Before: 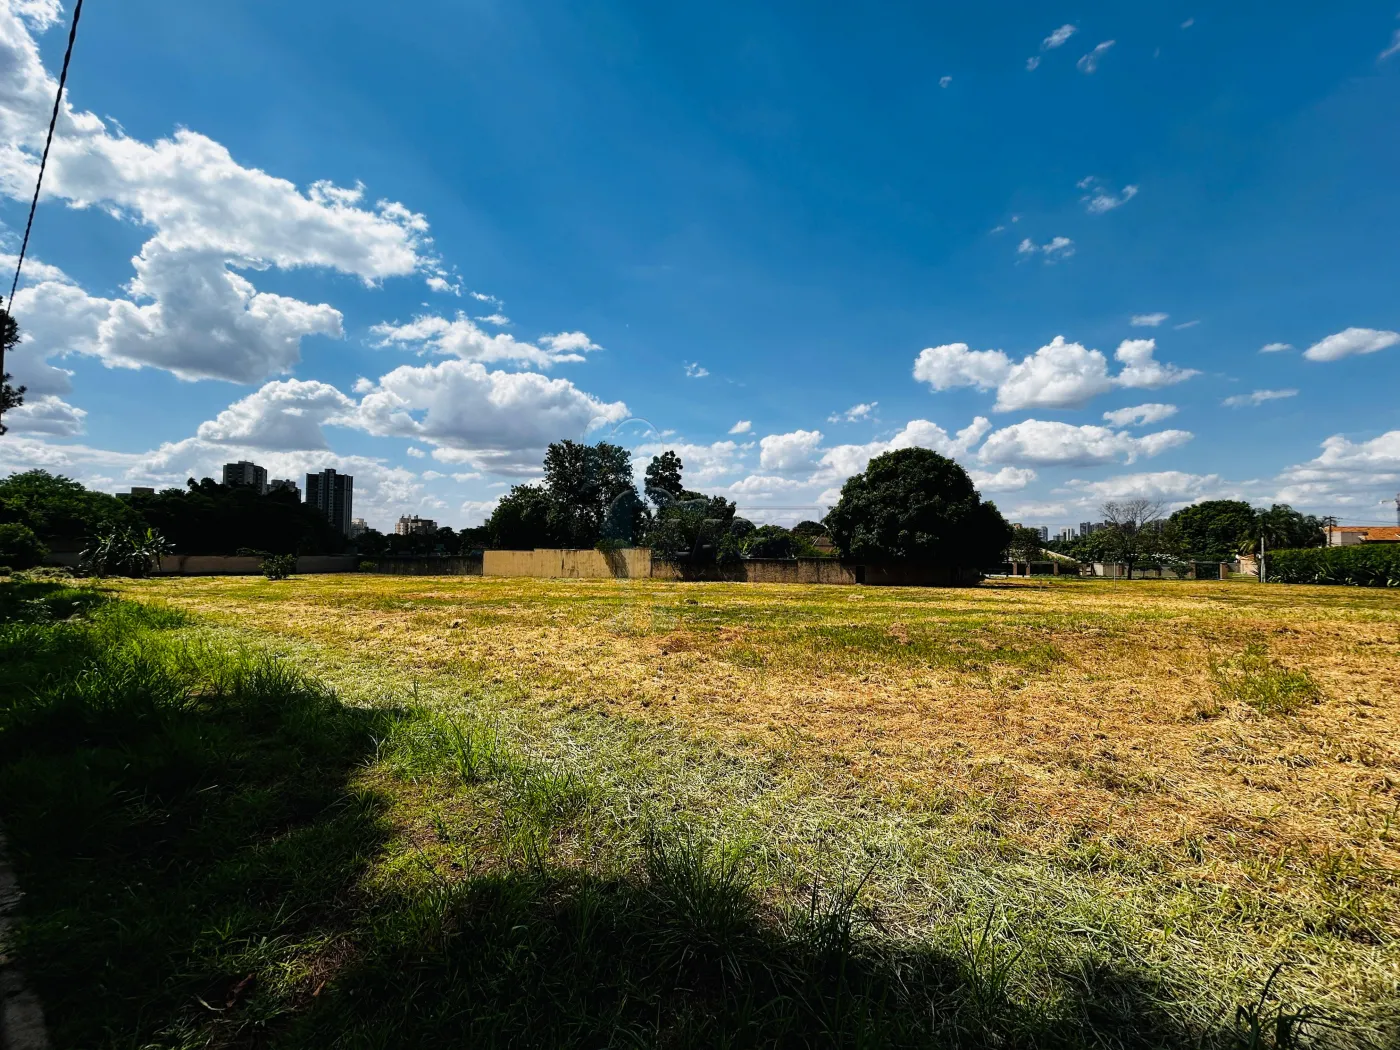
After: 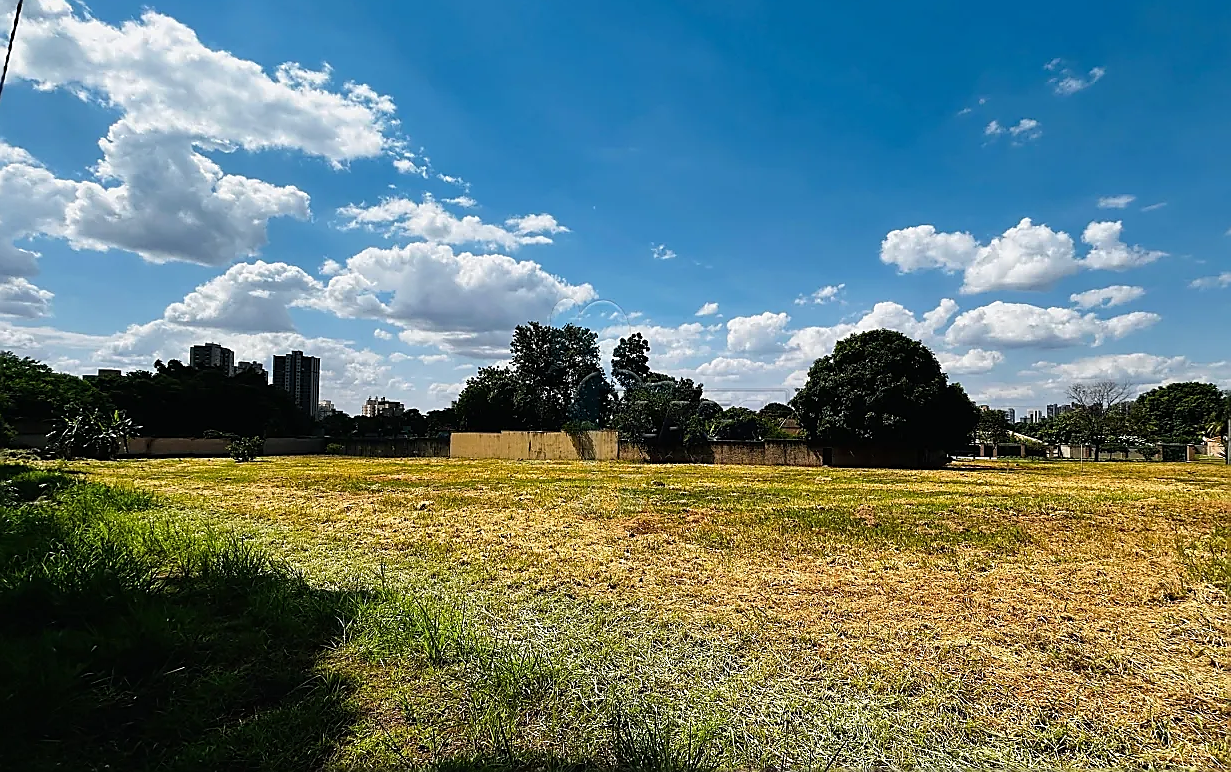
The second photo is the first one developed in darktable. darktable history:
white balance: emerald 1
crop and rotate: left 2.425%, top 11.305%, right 9.6%, bottom 15.08%
sharpen: radius 1.4, amount 1.25, threshold 0.7
